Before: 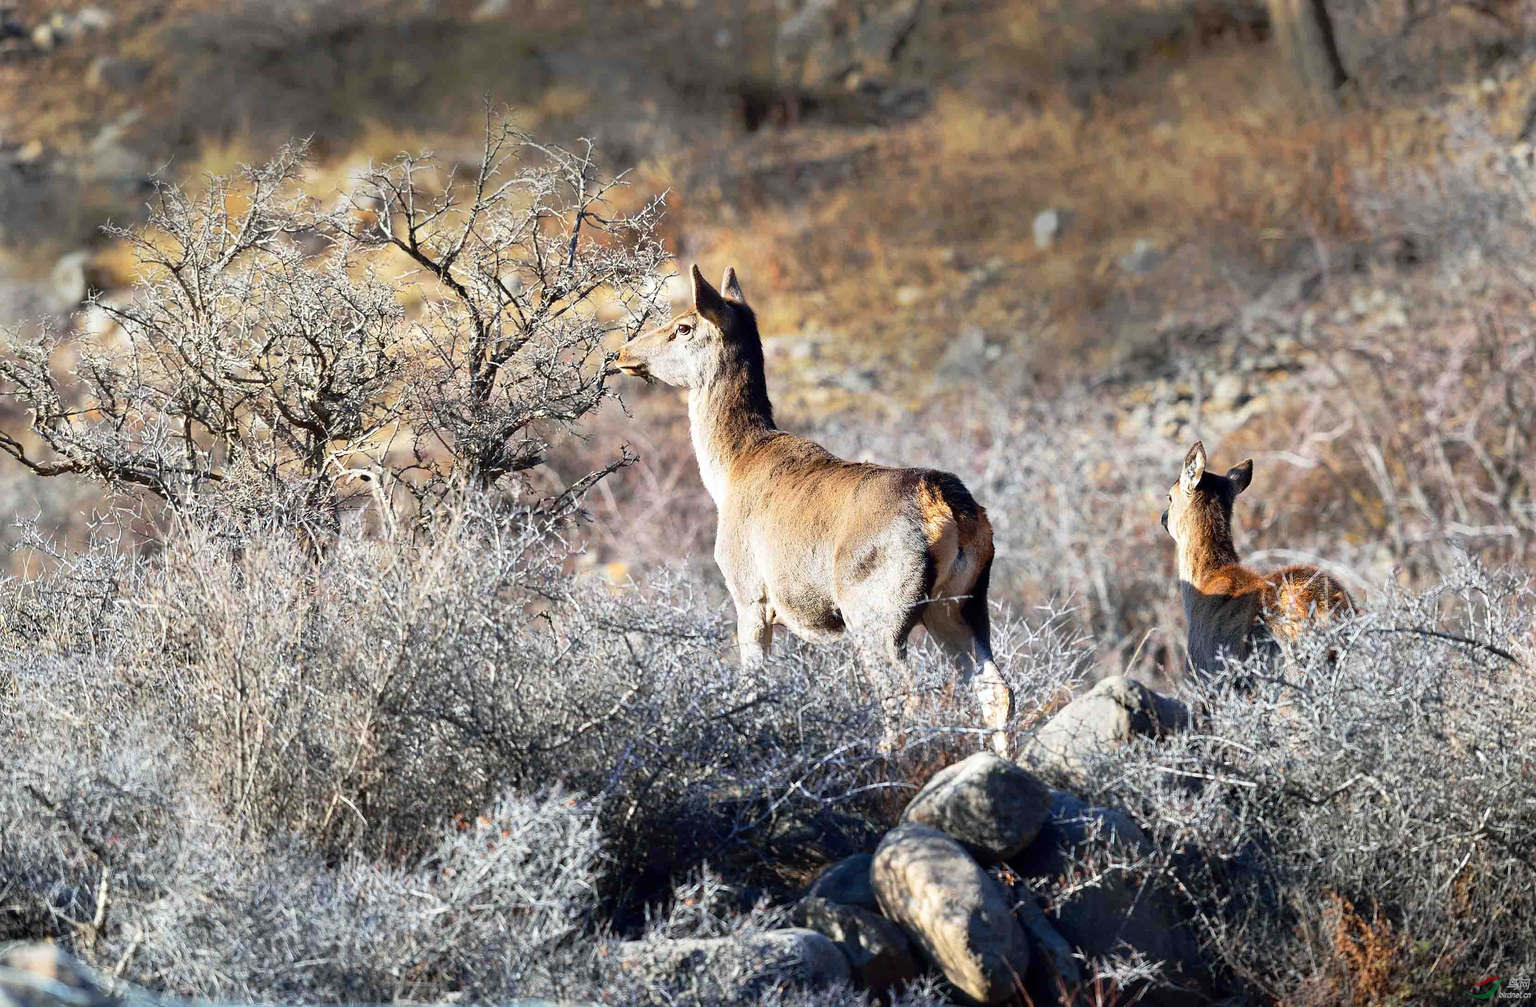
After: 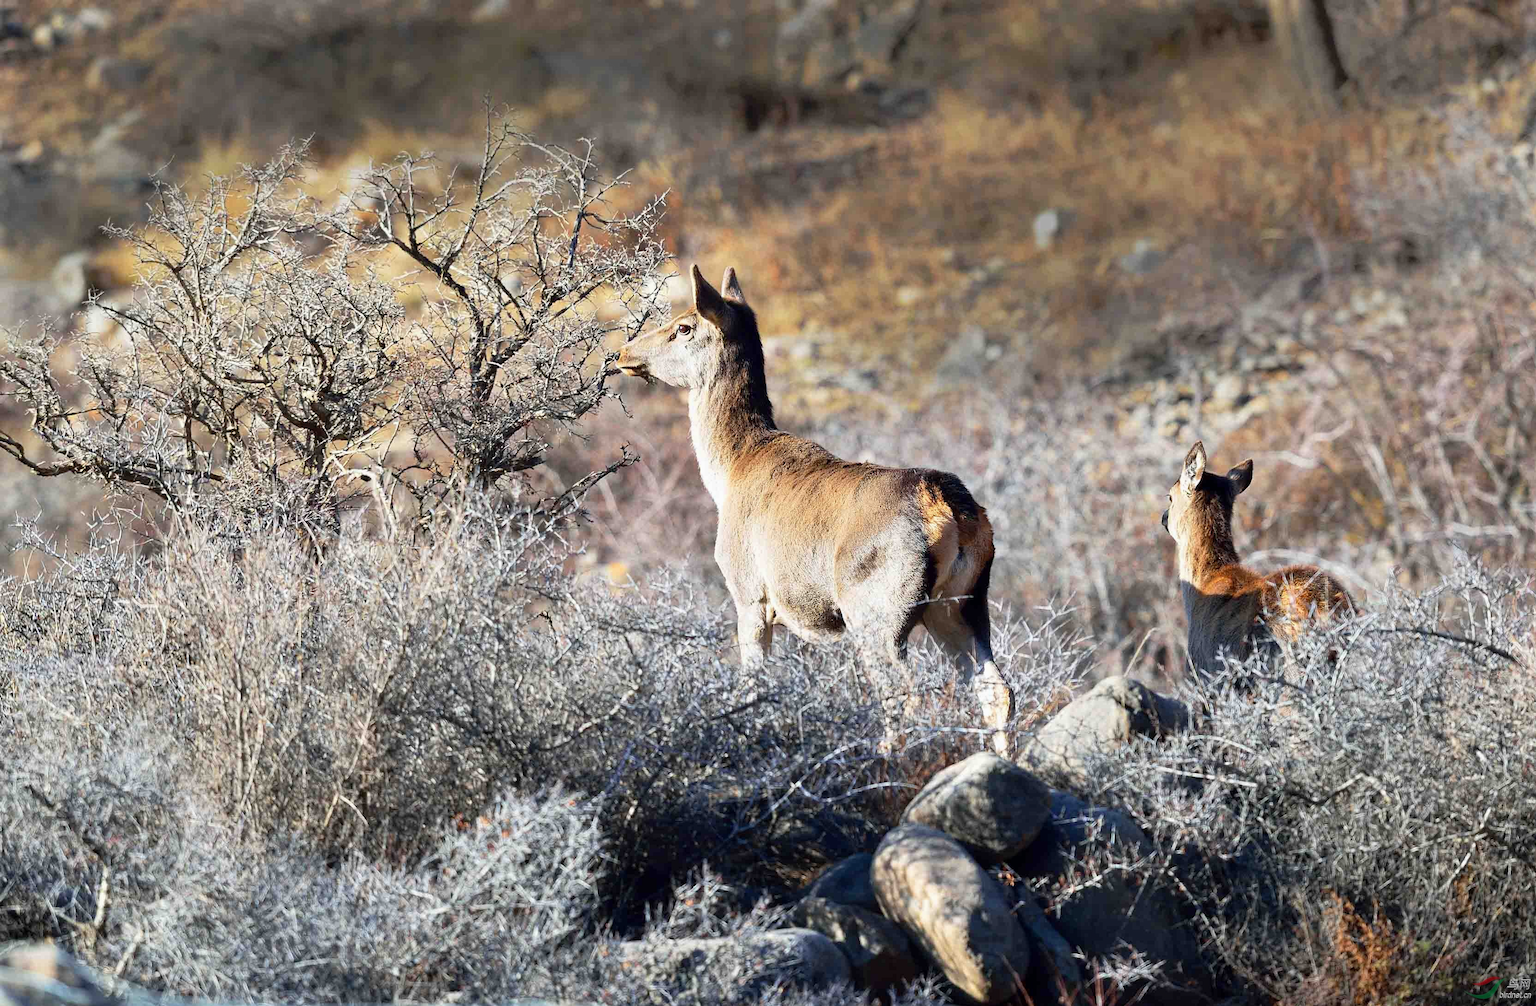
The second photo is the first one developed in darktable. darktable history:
exposure: exposure -0.054 EV, compensate highlight preservation false
